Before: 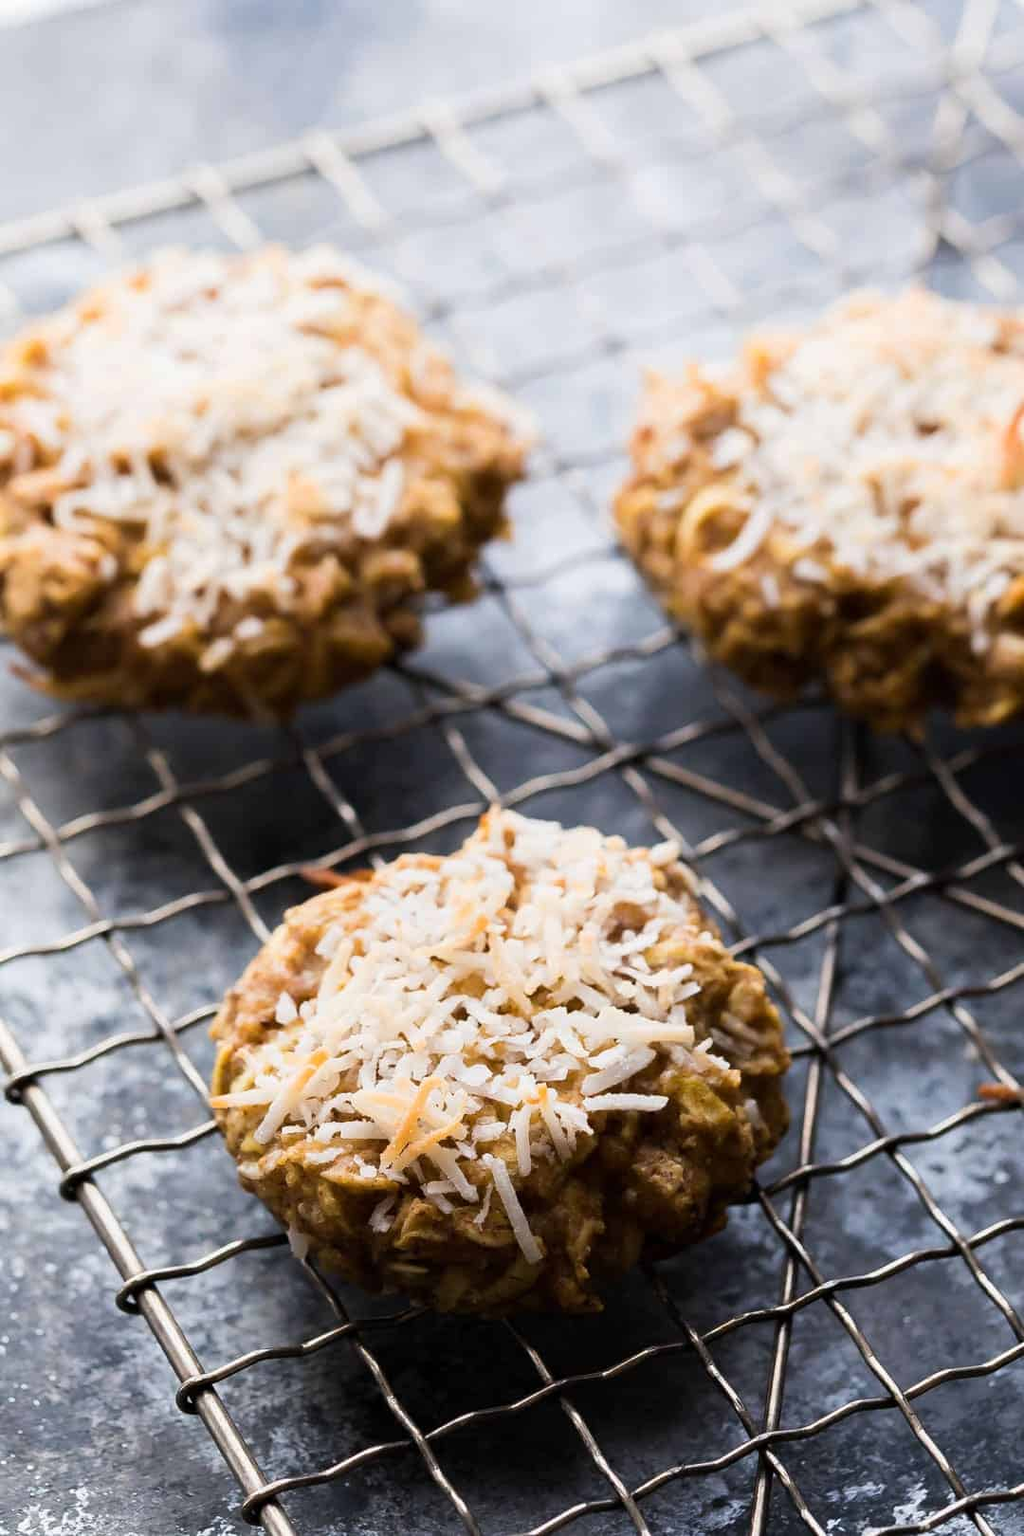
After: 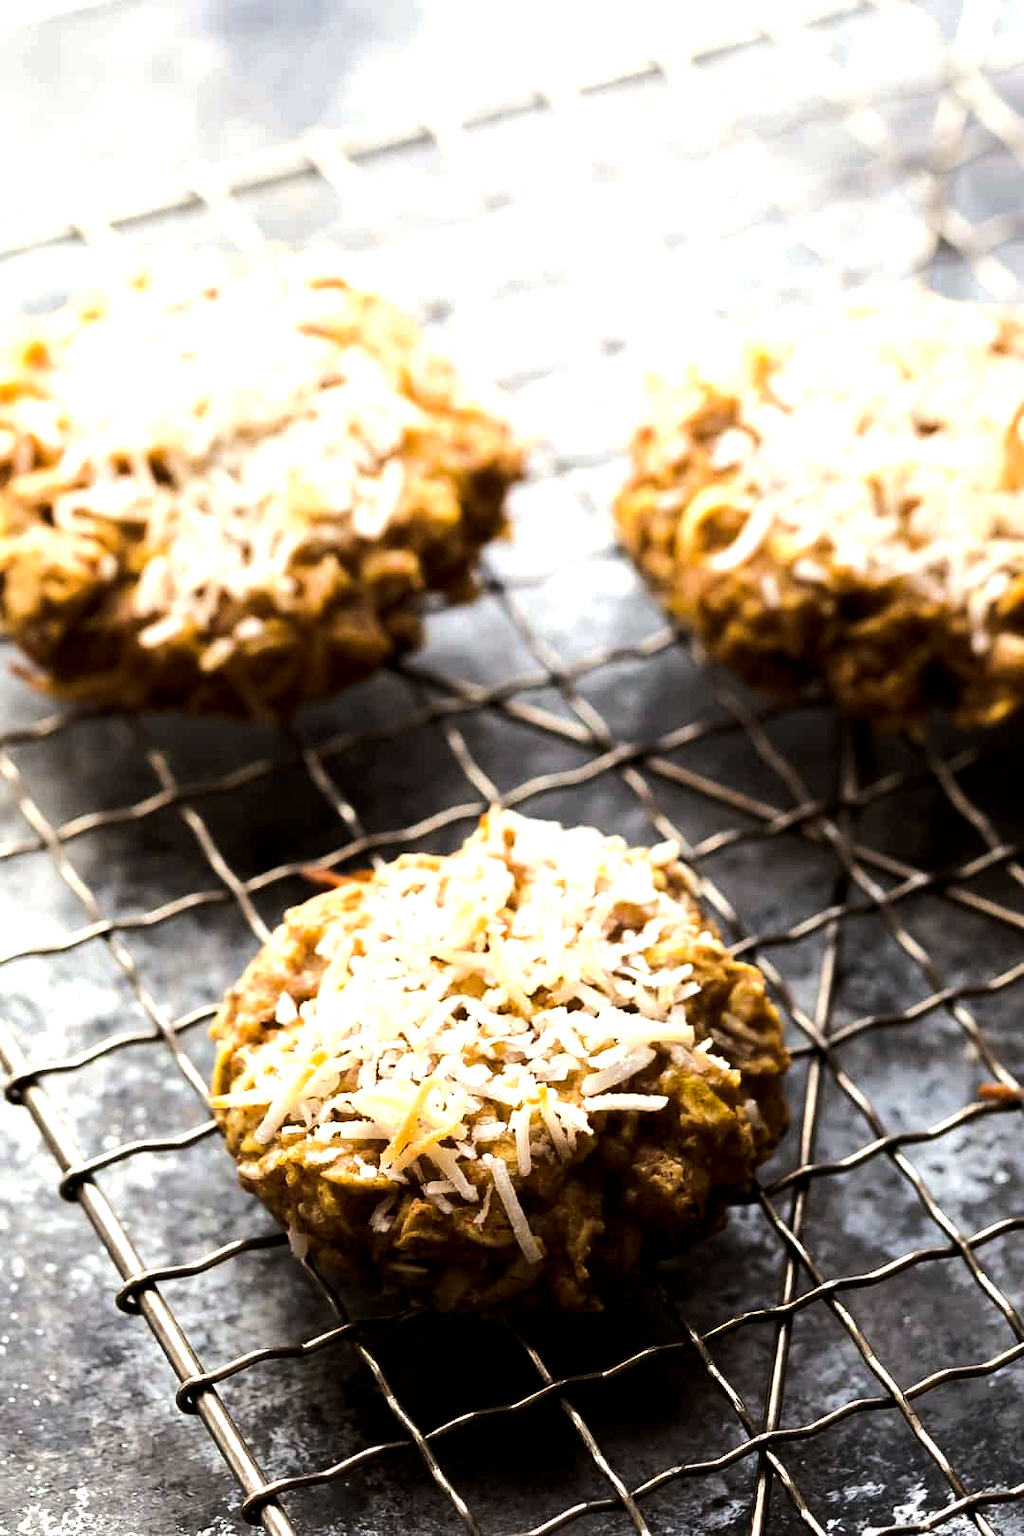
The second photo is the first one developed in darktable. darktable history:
color balance rgb: power › chroma 2.497%, power › hue 68.21°, perceptual saturation grading › global saturation 0.814%, perceptual brilliance grading › highlights 17.706%, perceptual brilliance grading › mid-tones 32.534%, perceptual brilliance grading › shadows -31.254%
local contrast: highlights 103%, shadows 102%, detail 119%, midtone range 0.2
